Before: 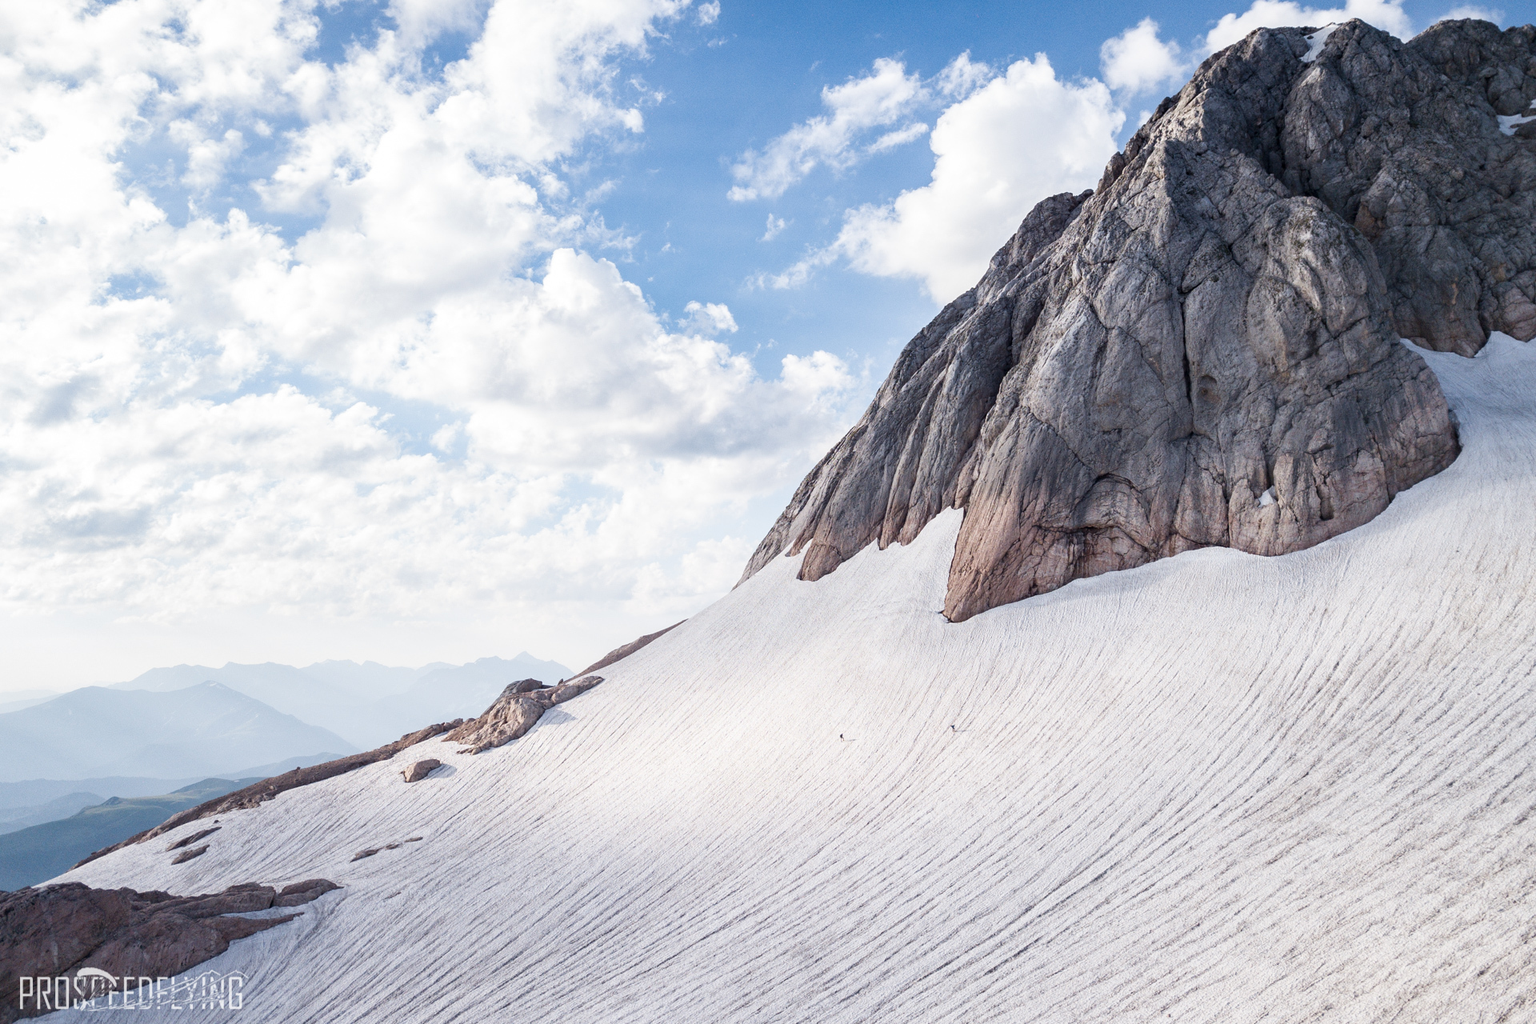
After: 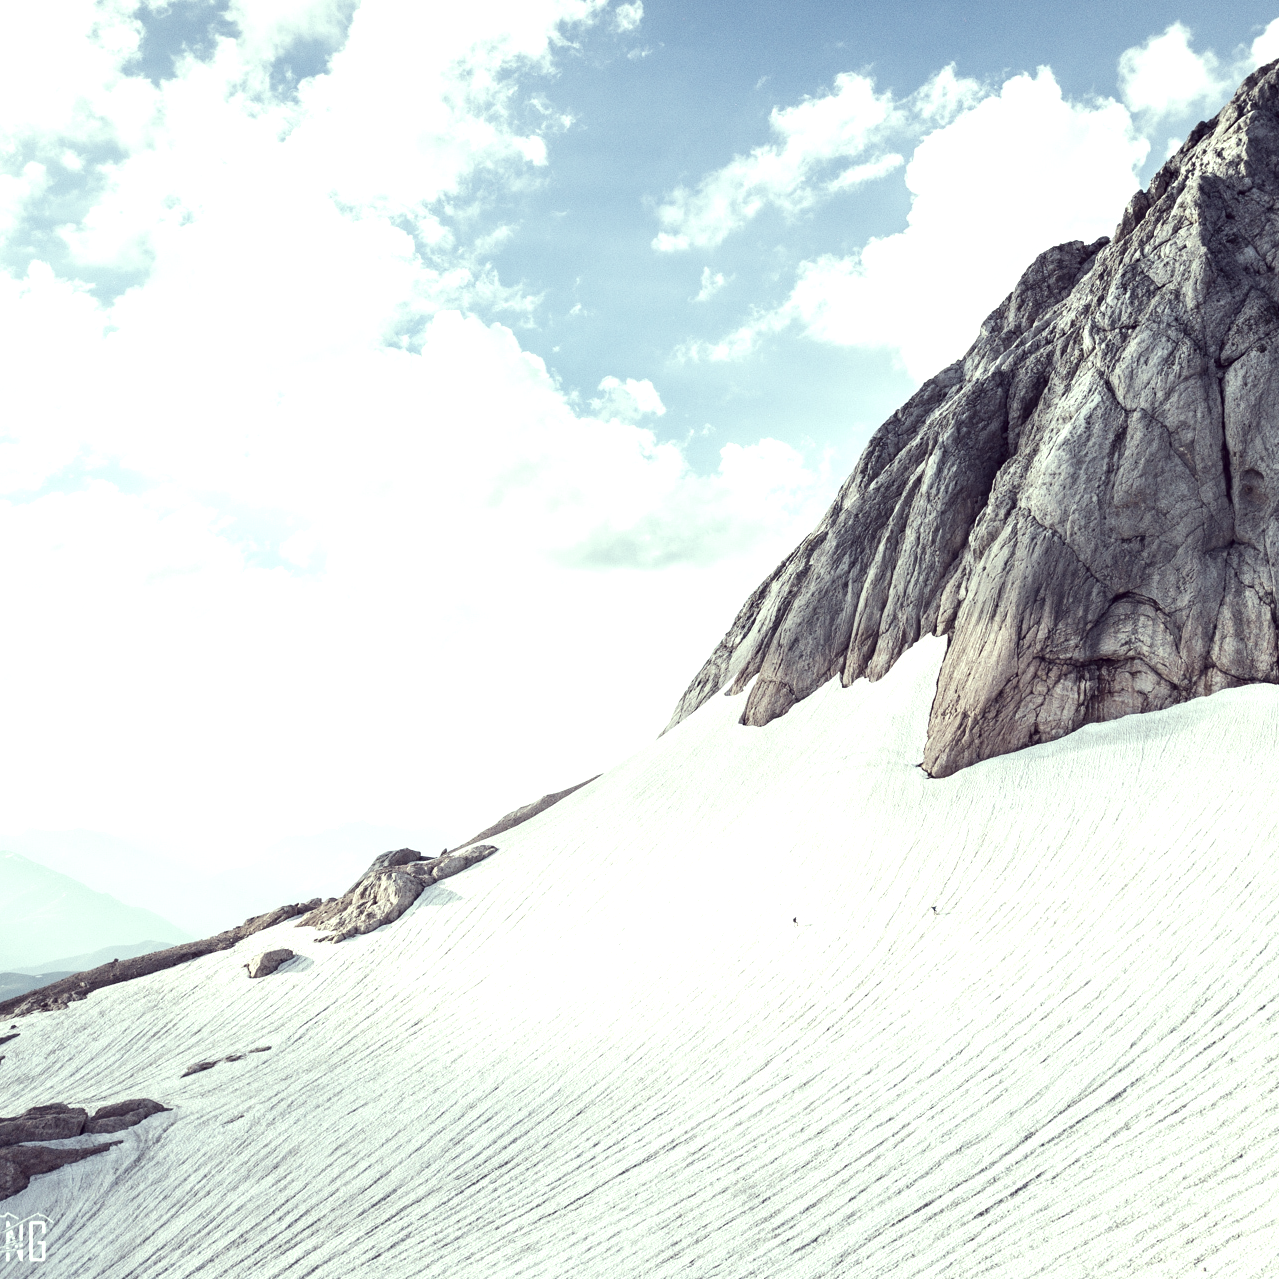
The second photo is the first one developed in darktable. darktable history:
color correction: highlights a* -20.17, highlights b* 20.27, shadows a* 20.03, shadows b* -20.46, saturation 0.43
color balance: output saturation 120%
levels: levels [0, 0.478, 1]
crop and rotate: left 13.409%, right 19.924%
tone equalizer: -8 EV -0.75 EV, -7 EV -0.7 EV, -6 EV -0.6 EV, -5 EV -0.4 EV, -3 EV 0.4 EV, -2 EV 0.6 EV, -1 EV 0.7 EV, +0 EV 0.75 EV, edges refinement/feathering 500, mask exposure compensation -1.57 EV, preserve details no
